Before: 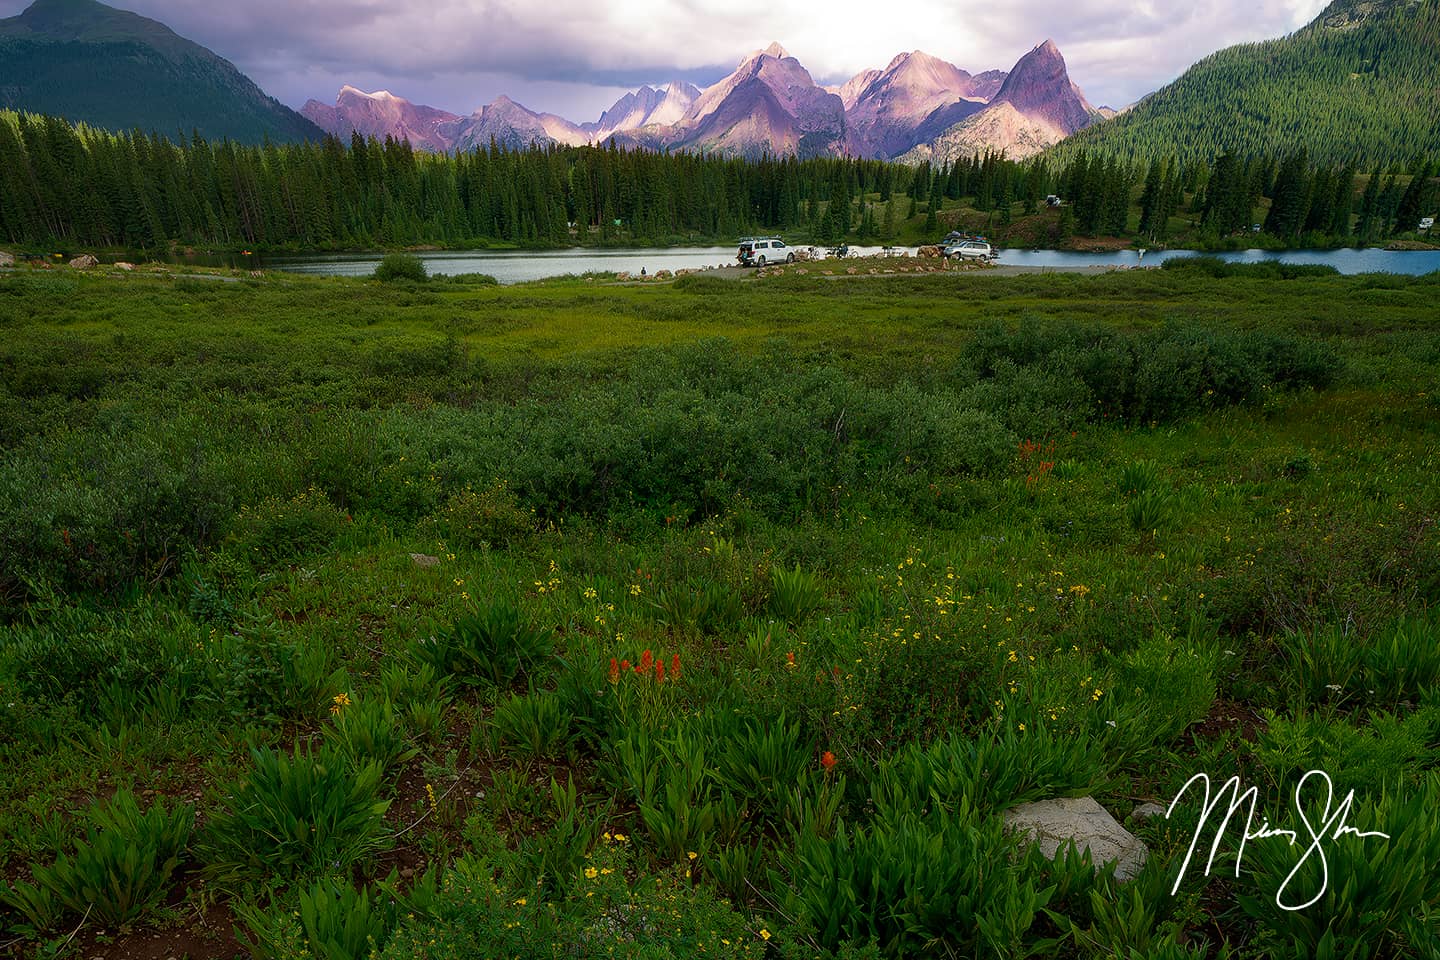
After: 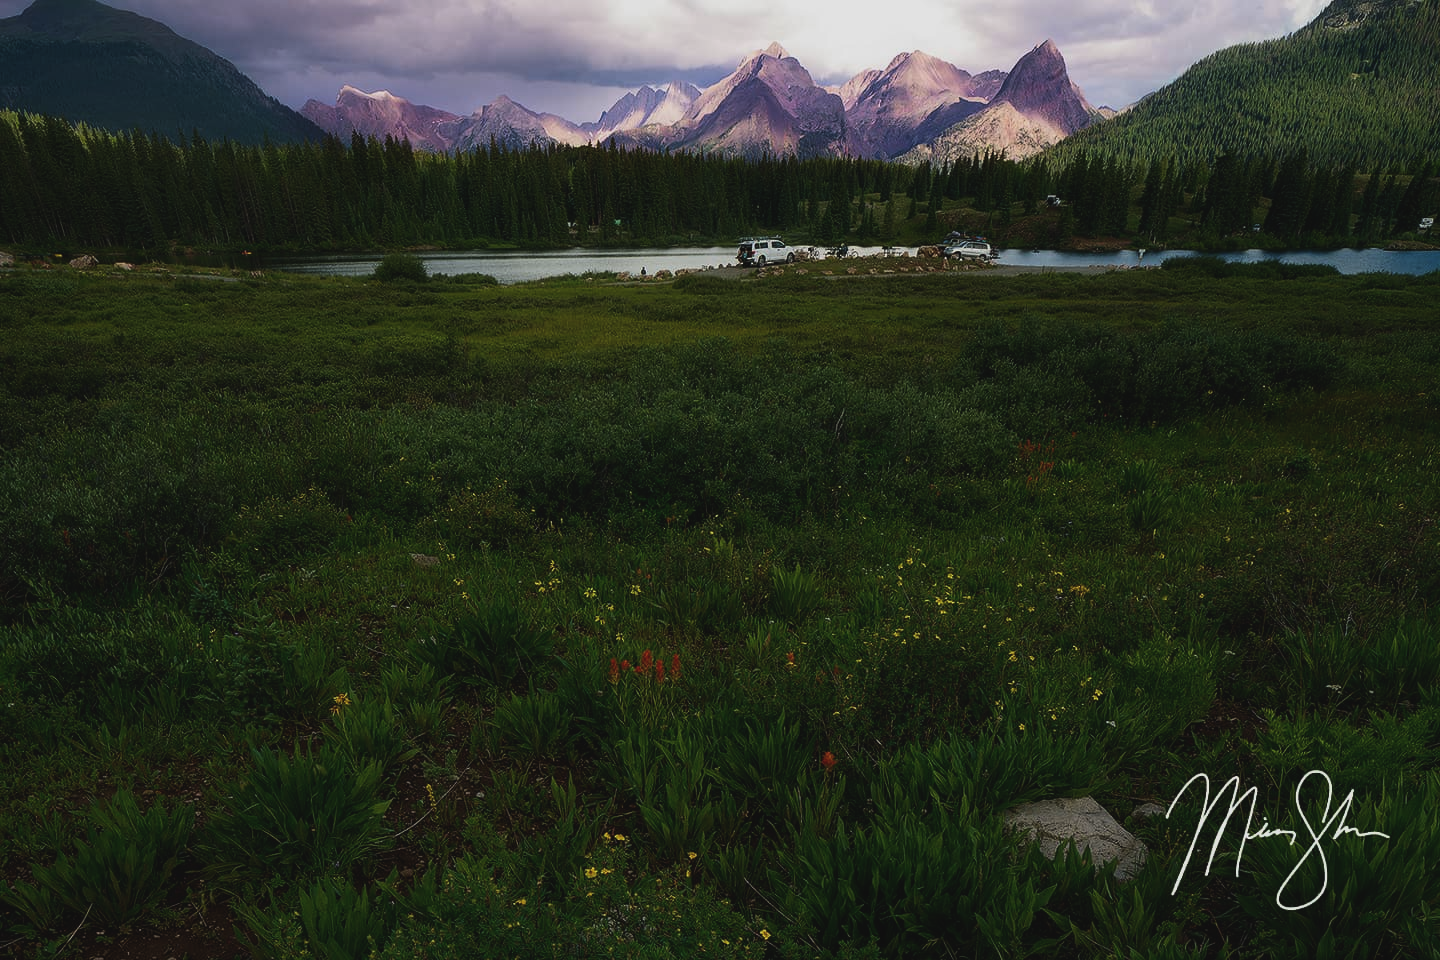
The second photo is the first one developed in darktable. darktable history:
exposure: black level correction -0.016, exposure -1.012 EV, compensate highlight preservation false
tone equalizer: -8 EV -0.727 EV, -7 EV -0.732 EV, -6 EV -0.59 EV, -5 EV -0.401 EV, -3 EV 0.374 EV, -2 EV 0.6 EV, -1 EV 0.684 EV, +0 EV 0.74 EV, edges refinement/feathering 500, mask exposure compensation -1.57 EV, preserve details no
